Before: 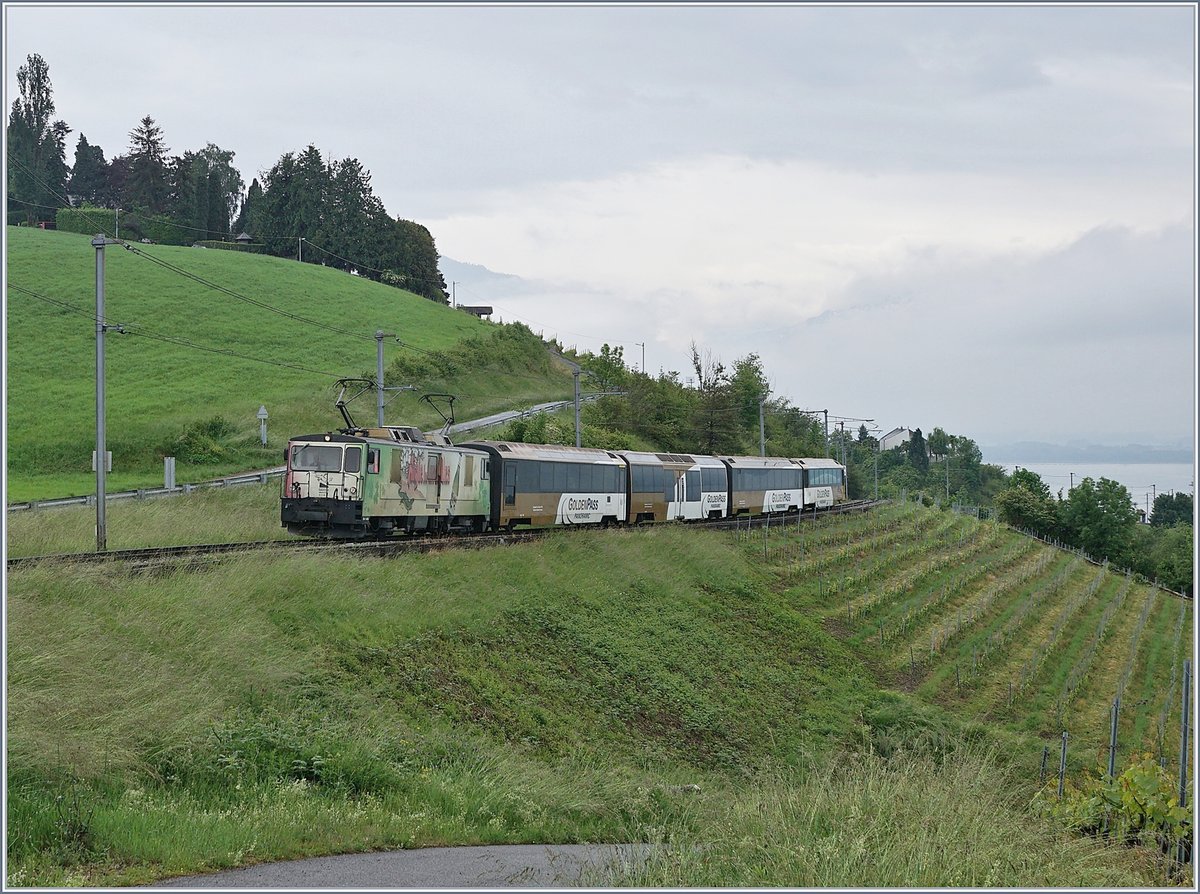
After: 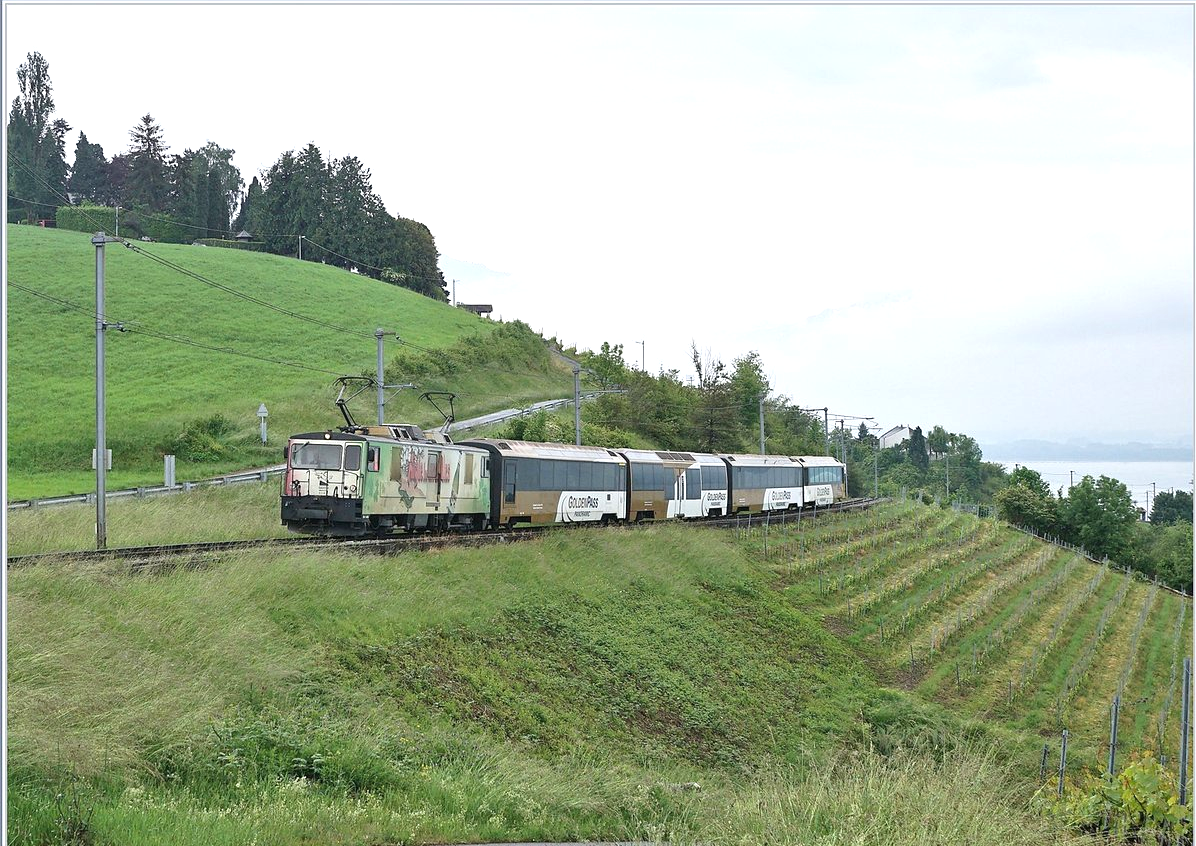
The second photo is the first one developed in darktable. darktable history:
crop: top 0.249%, right 0.26%, bottom 5.024%
exposure: black level correction 0, exposure 0.68 EV, compensate highlight preservation false
